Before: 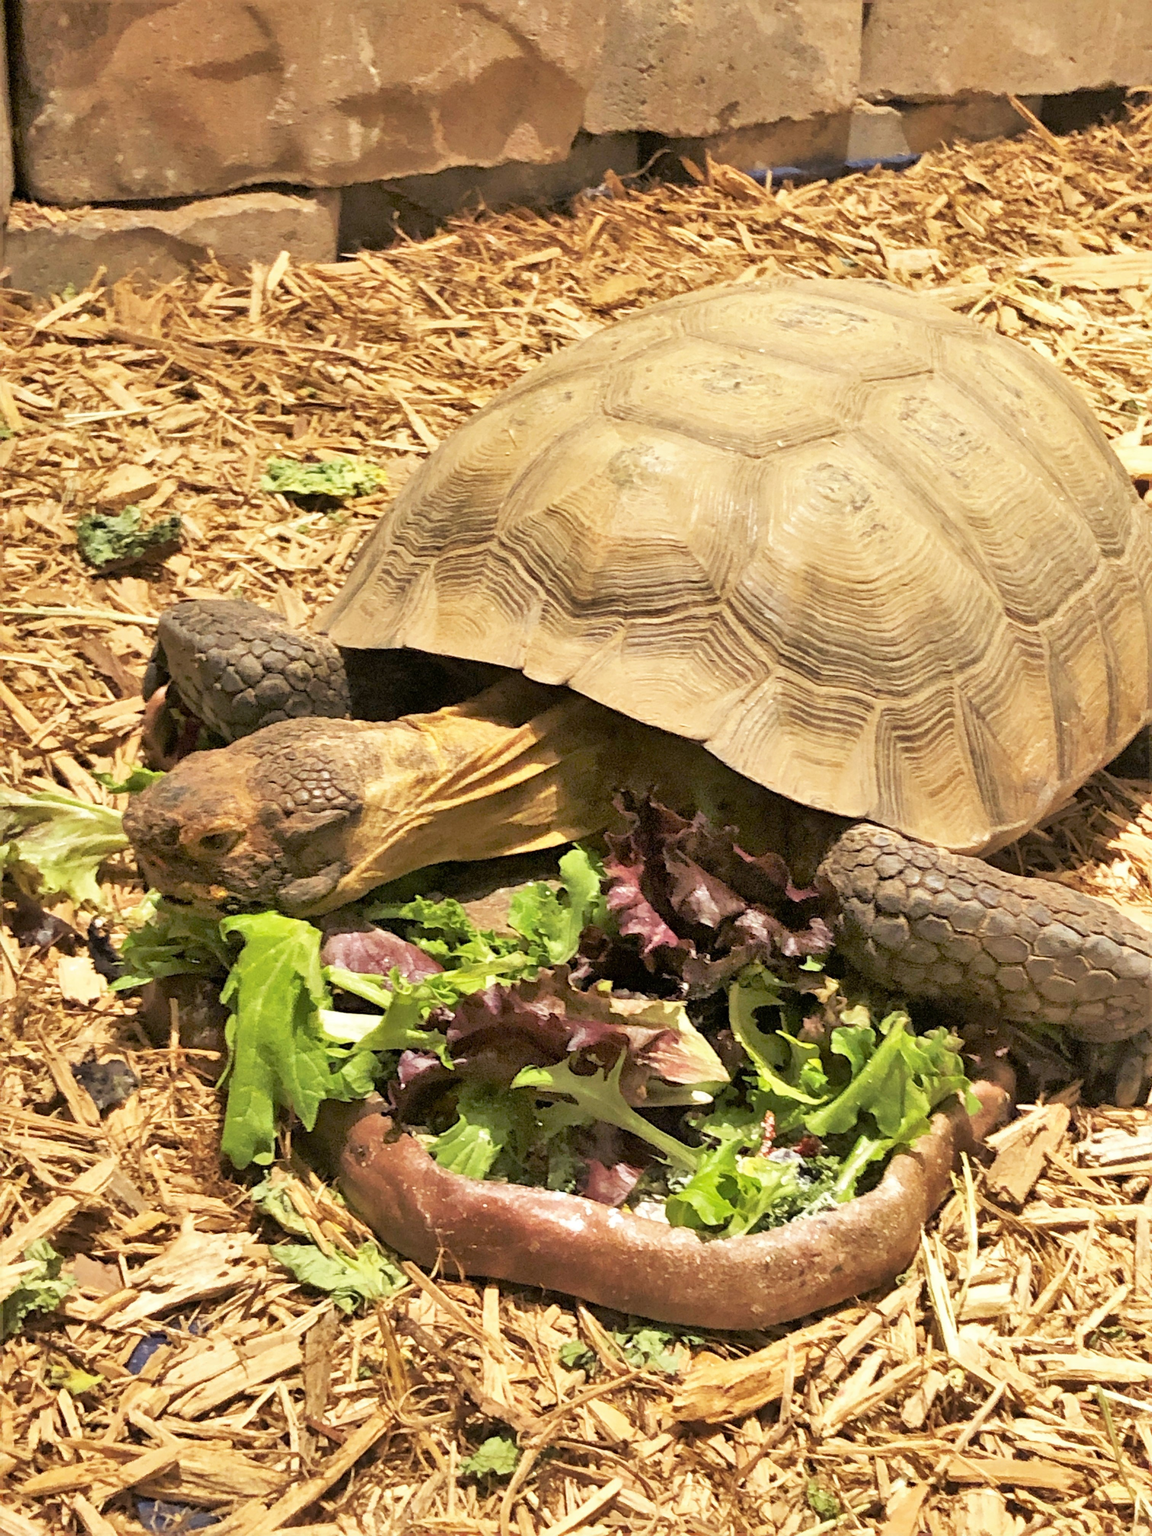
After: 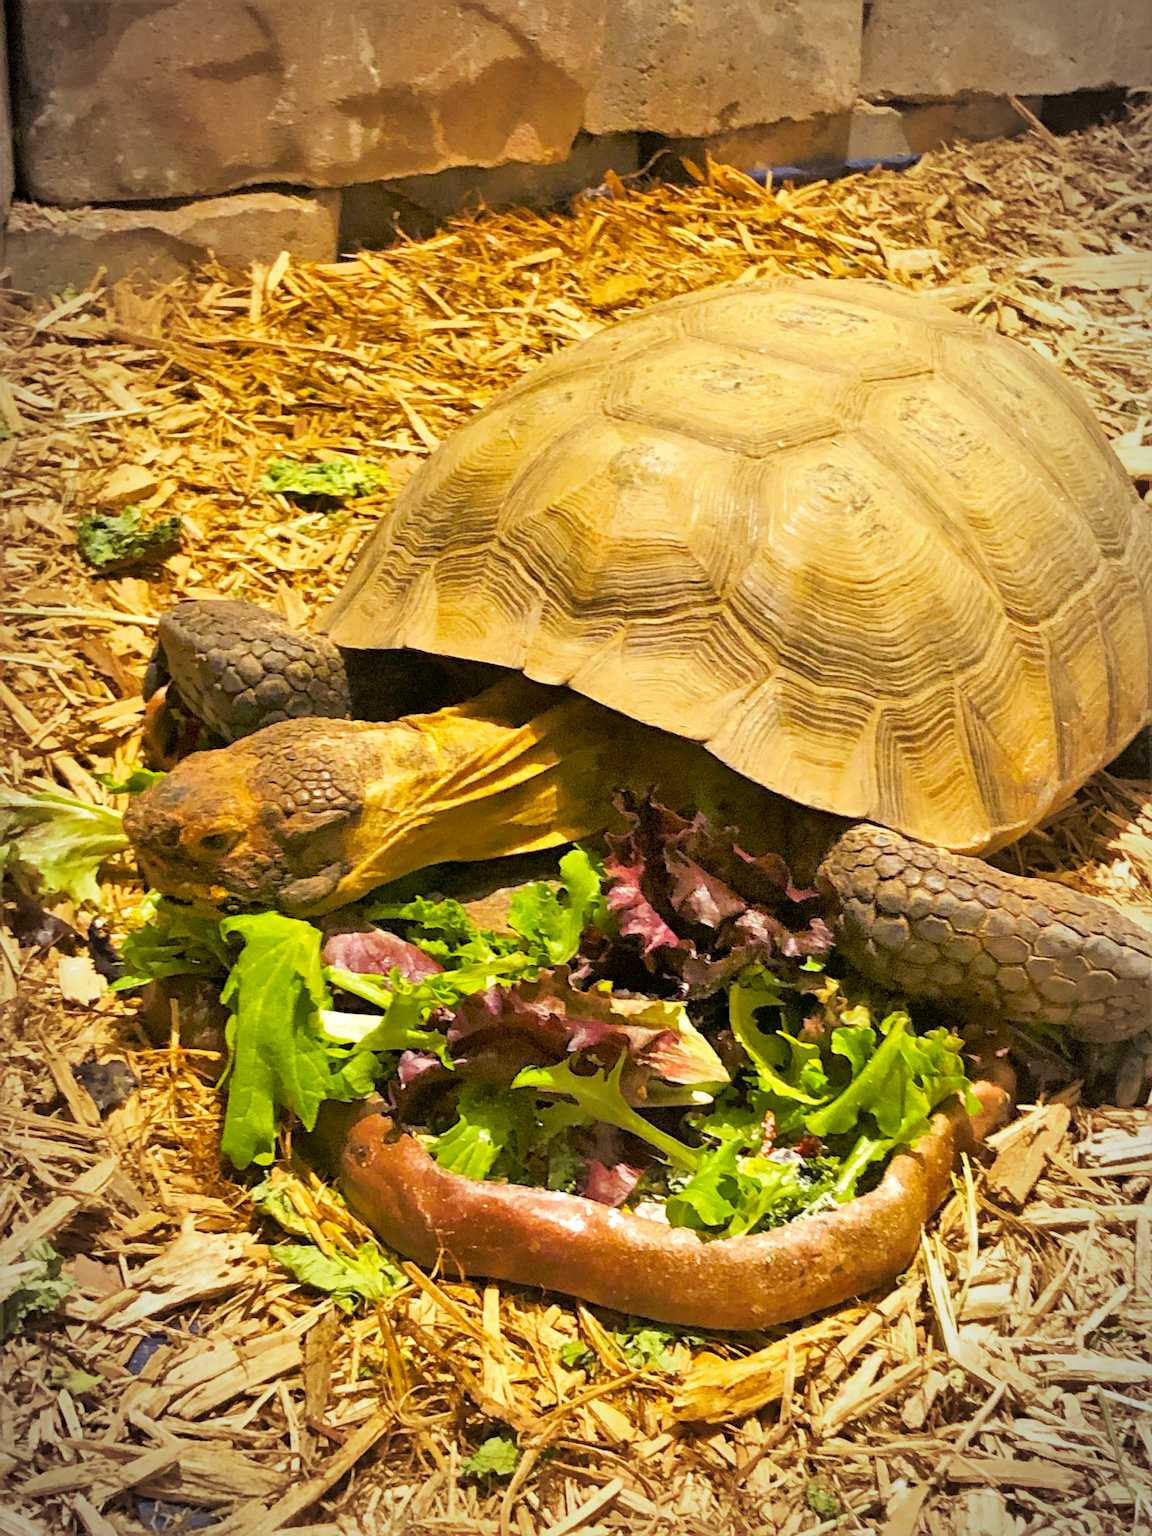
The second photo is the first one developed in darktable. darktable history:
color balance rgb: linear chroma grading › global chroma 15%, perceptual saturation grading › global saturation 30%
vignetting: automatic ratio true
